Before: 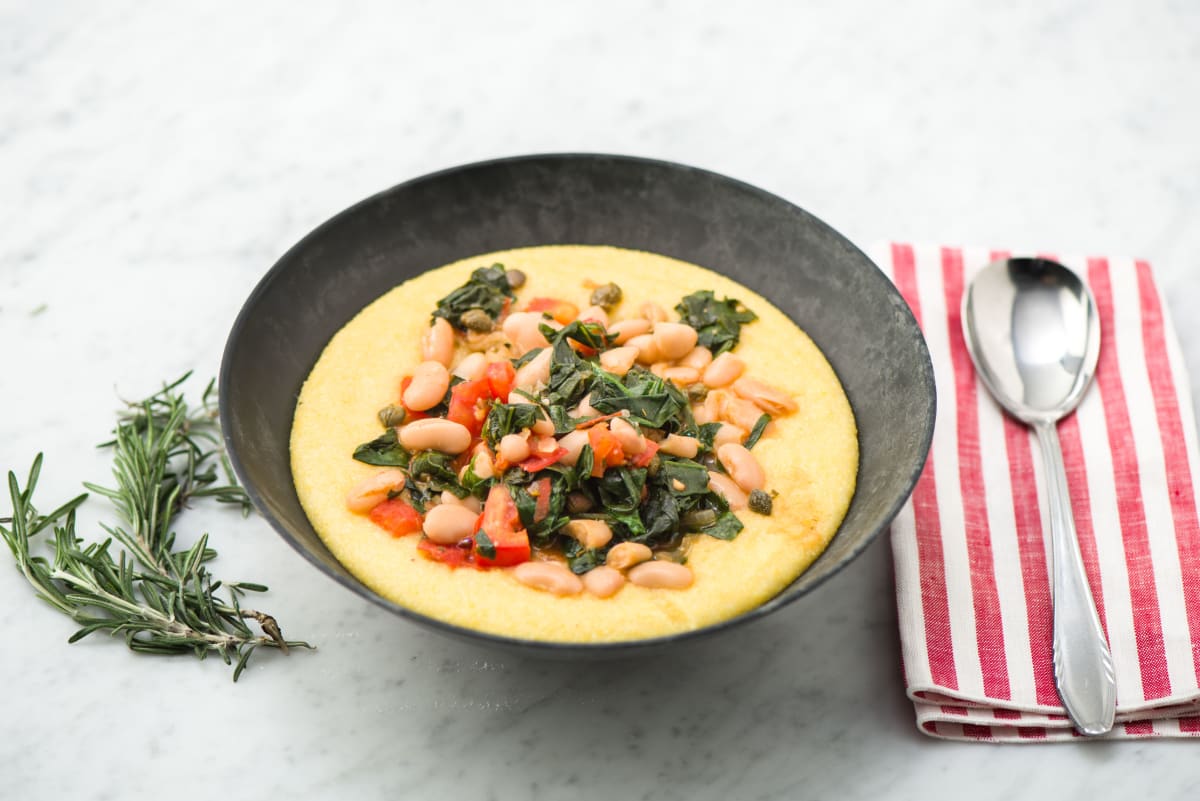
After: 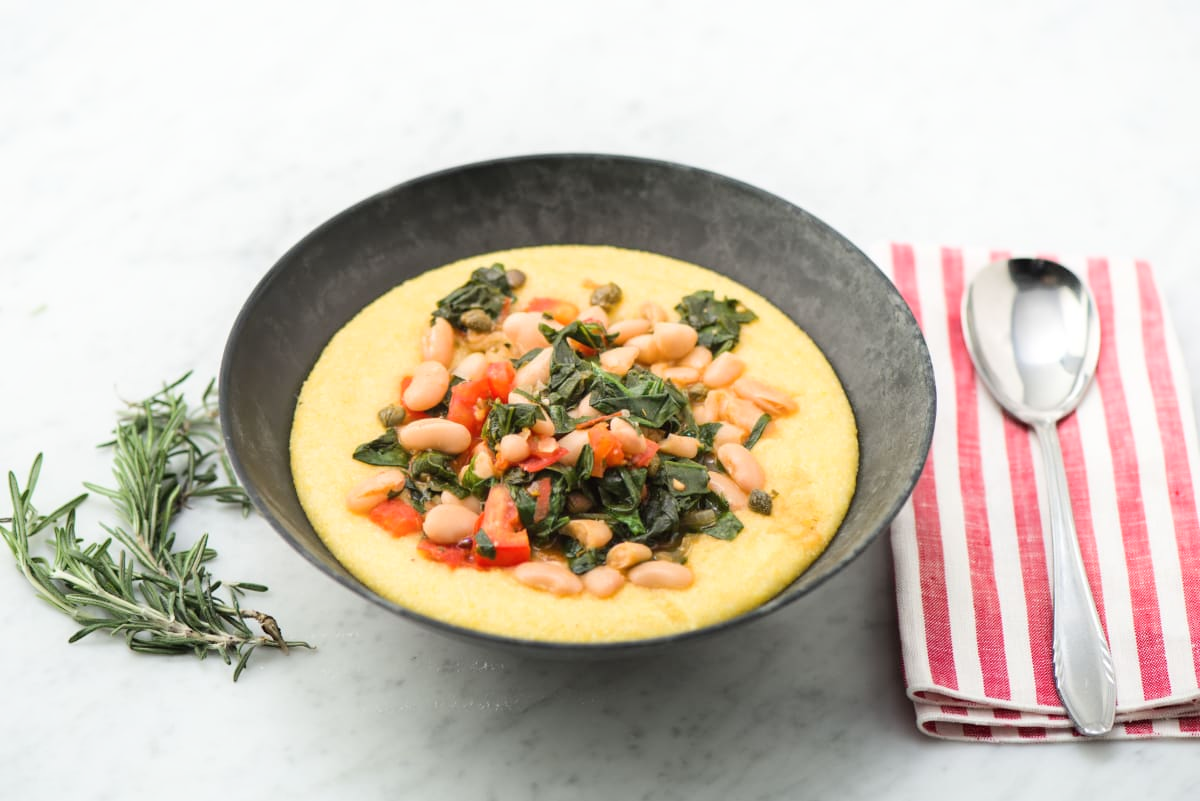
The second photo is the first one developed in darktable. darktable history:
shadows and highlights: shadows -22.45, highlights 45.92, soften with gaussian
